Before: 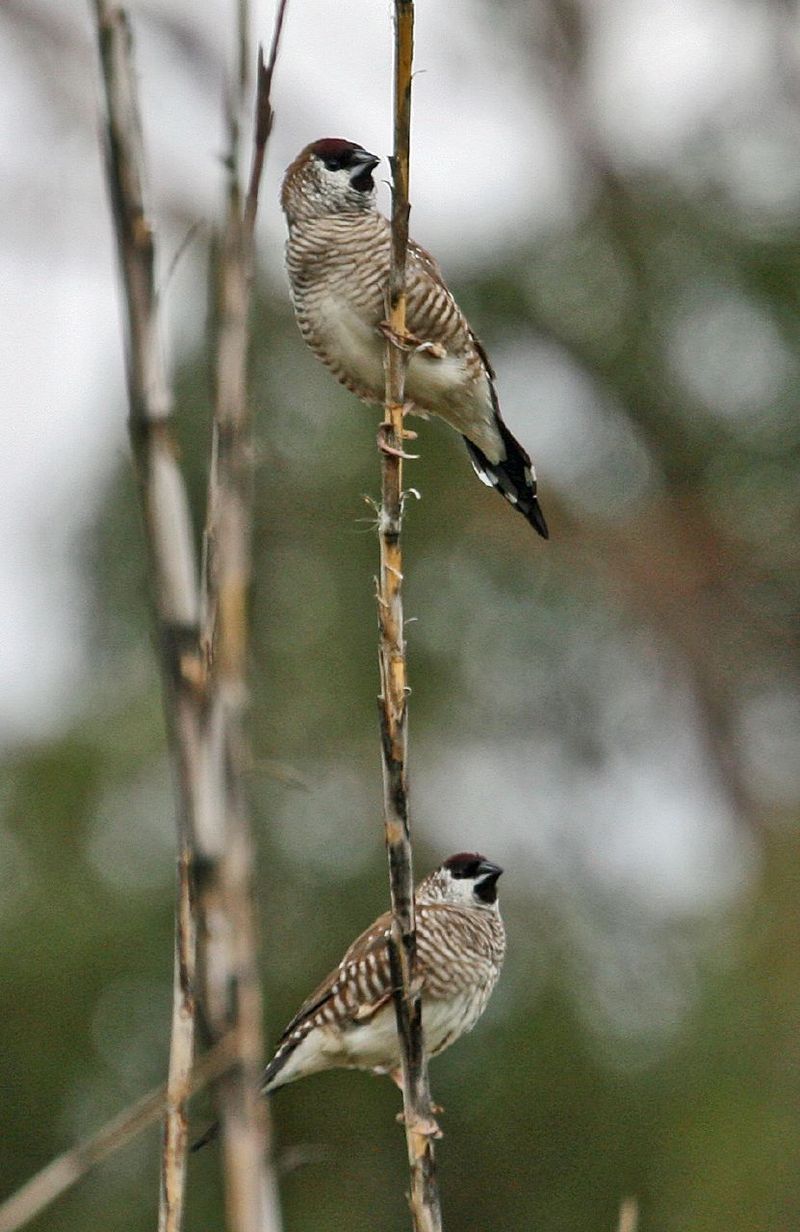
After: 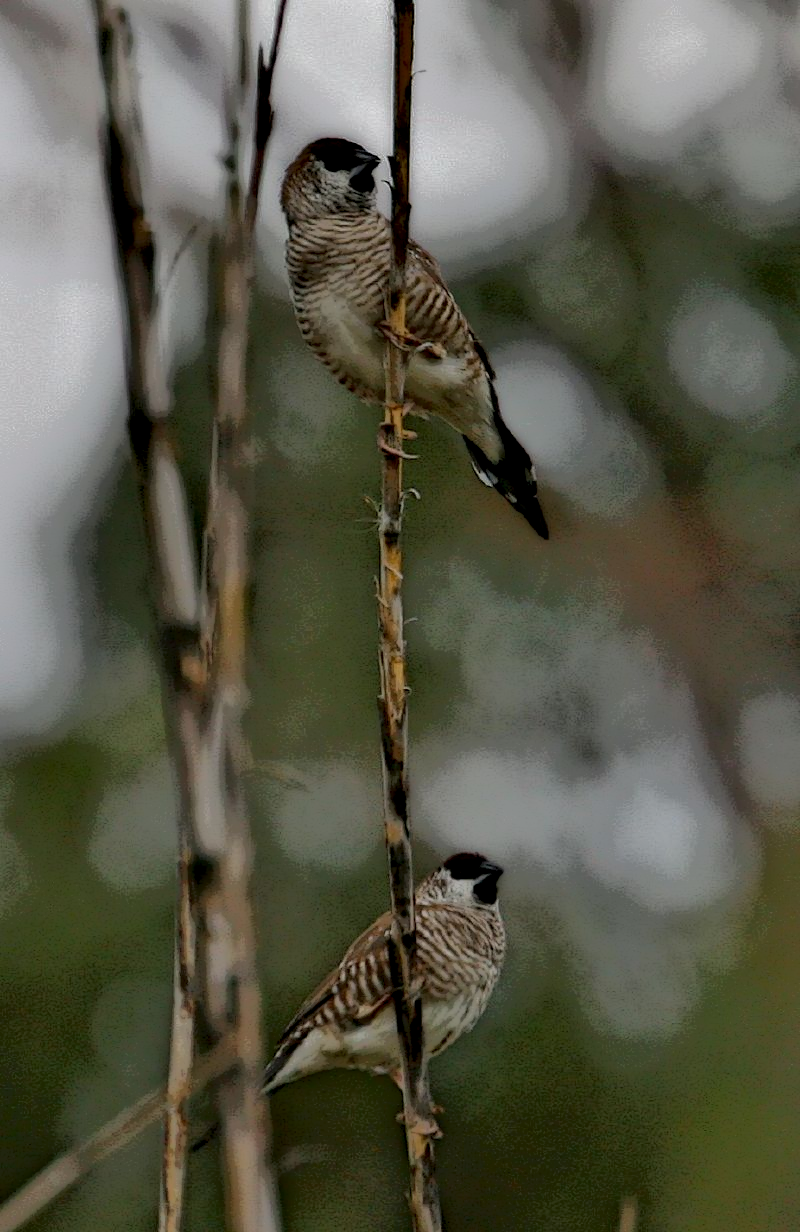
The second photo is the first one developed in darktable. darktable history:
local contrast: highlights 3%, shadows 192%, detail 164%, midtone range 0.002
